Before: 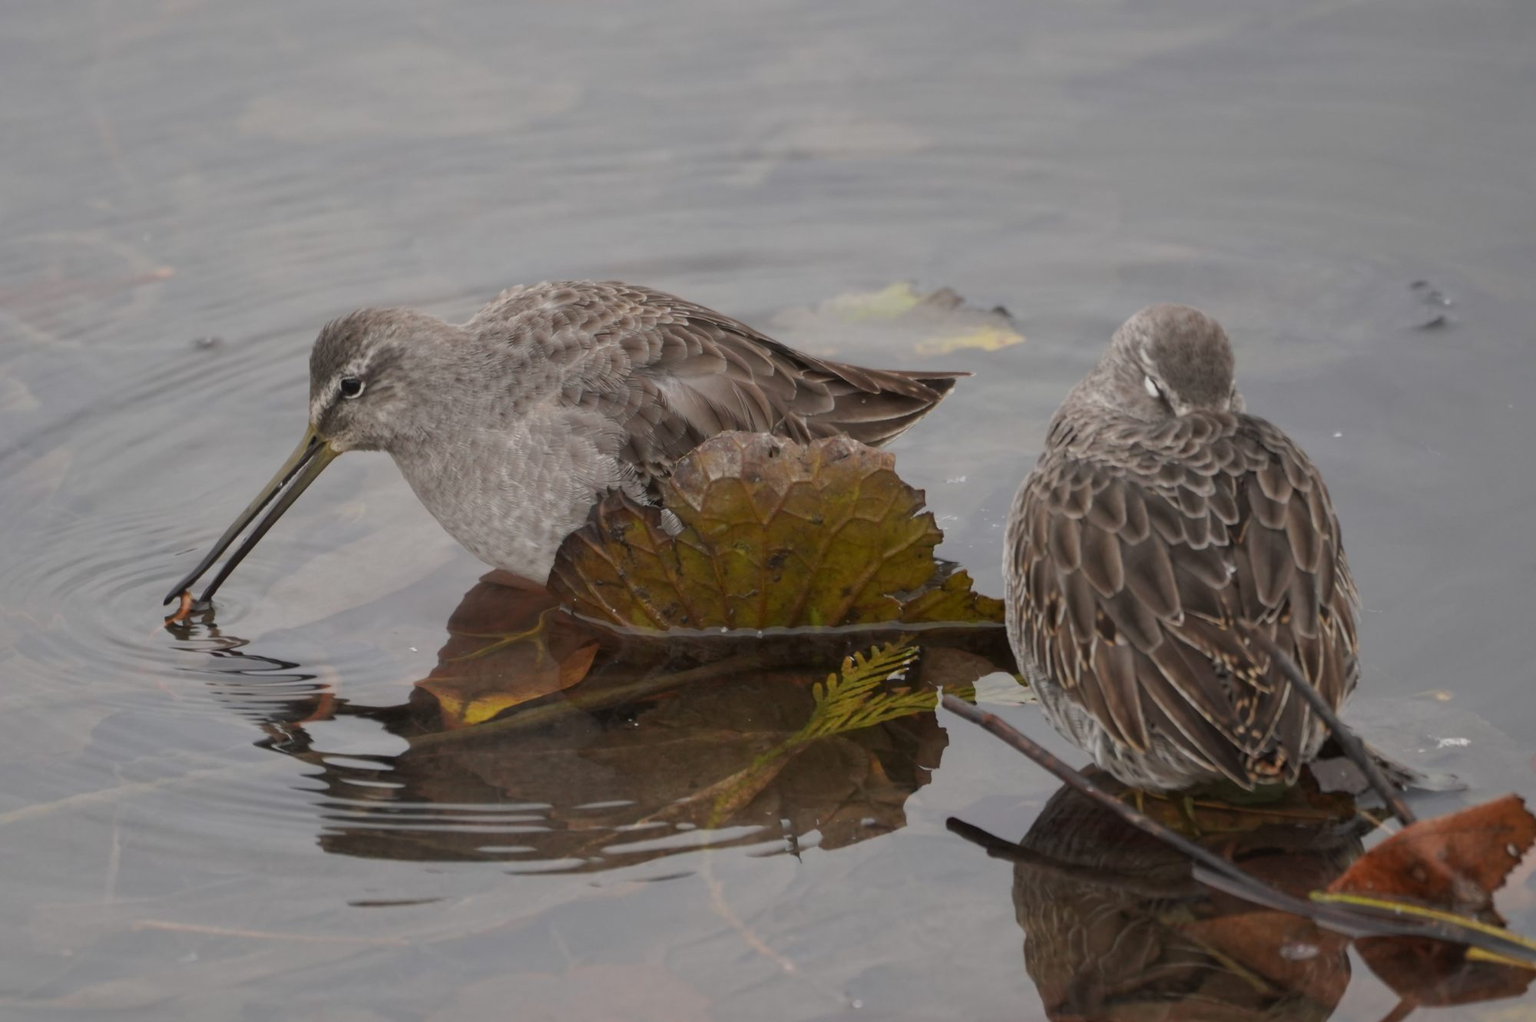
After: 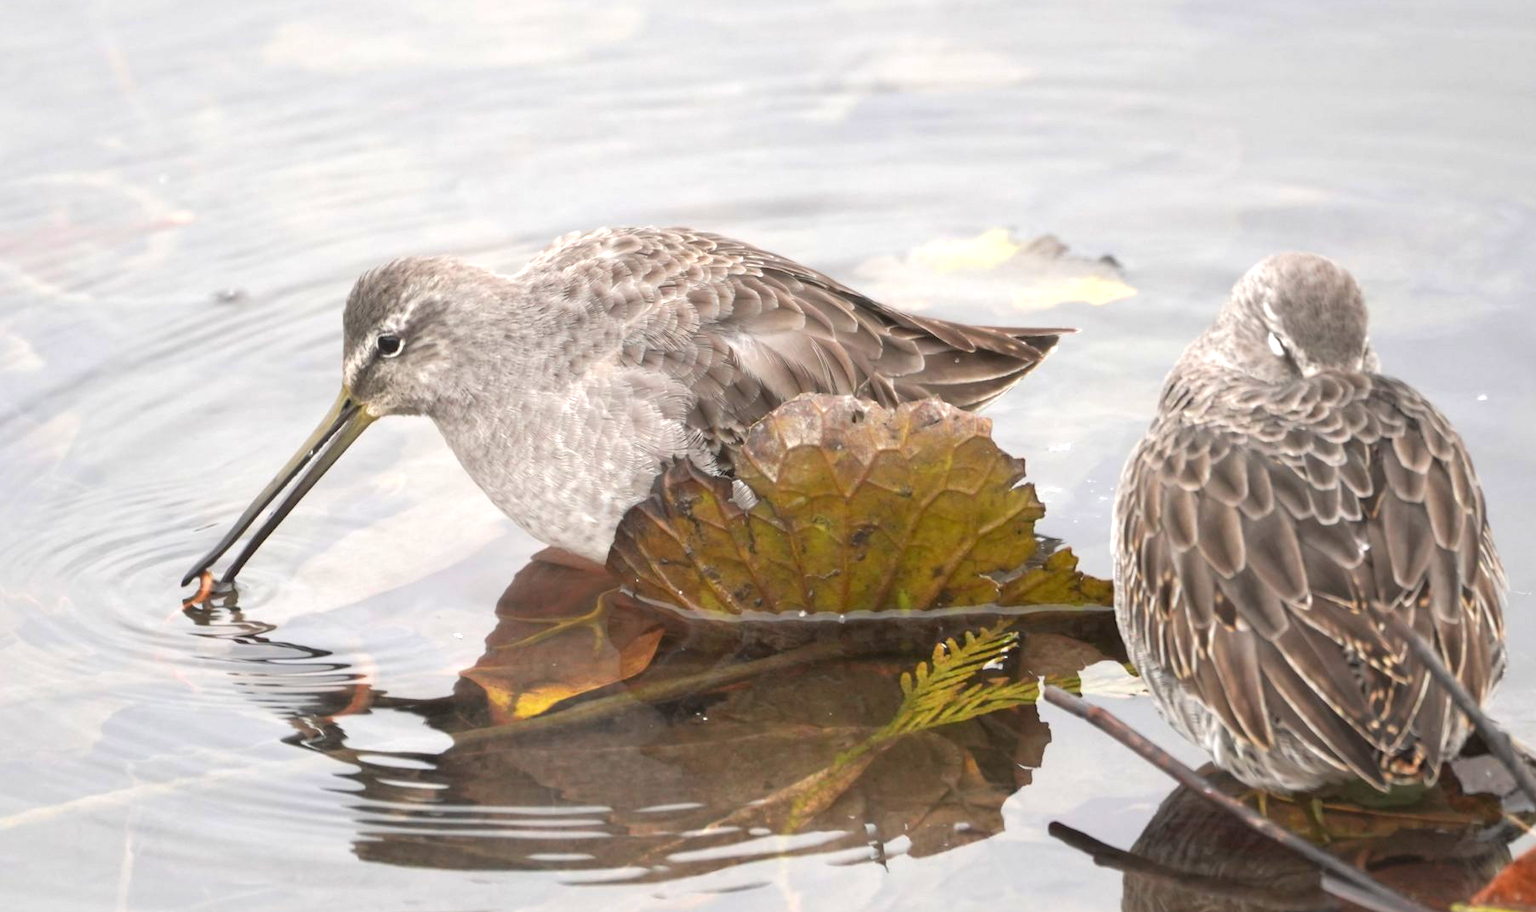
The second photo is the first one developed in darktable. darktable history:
exposure: black level correction 0, exposure 1.45 EV, compensate exposure bias true, compensate highlight preservation false
crop: top 7.49%, right 9.717%, bottom 11.943%
